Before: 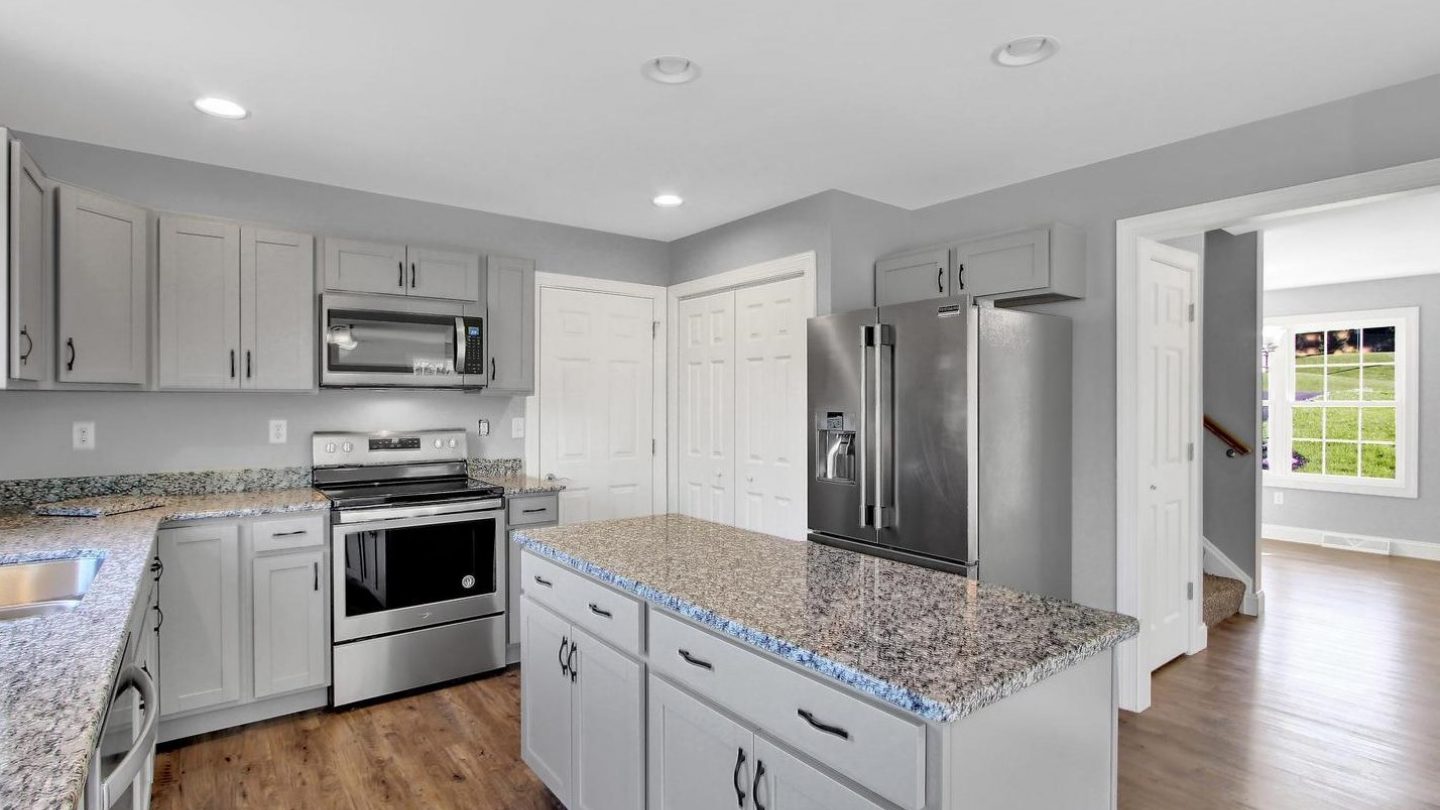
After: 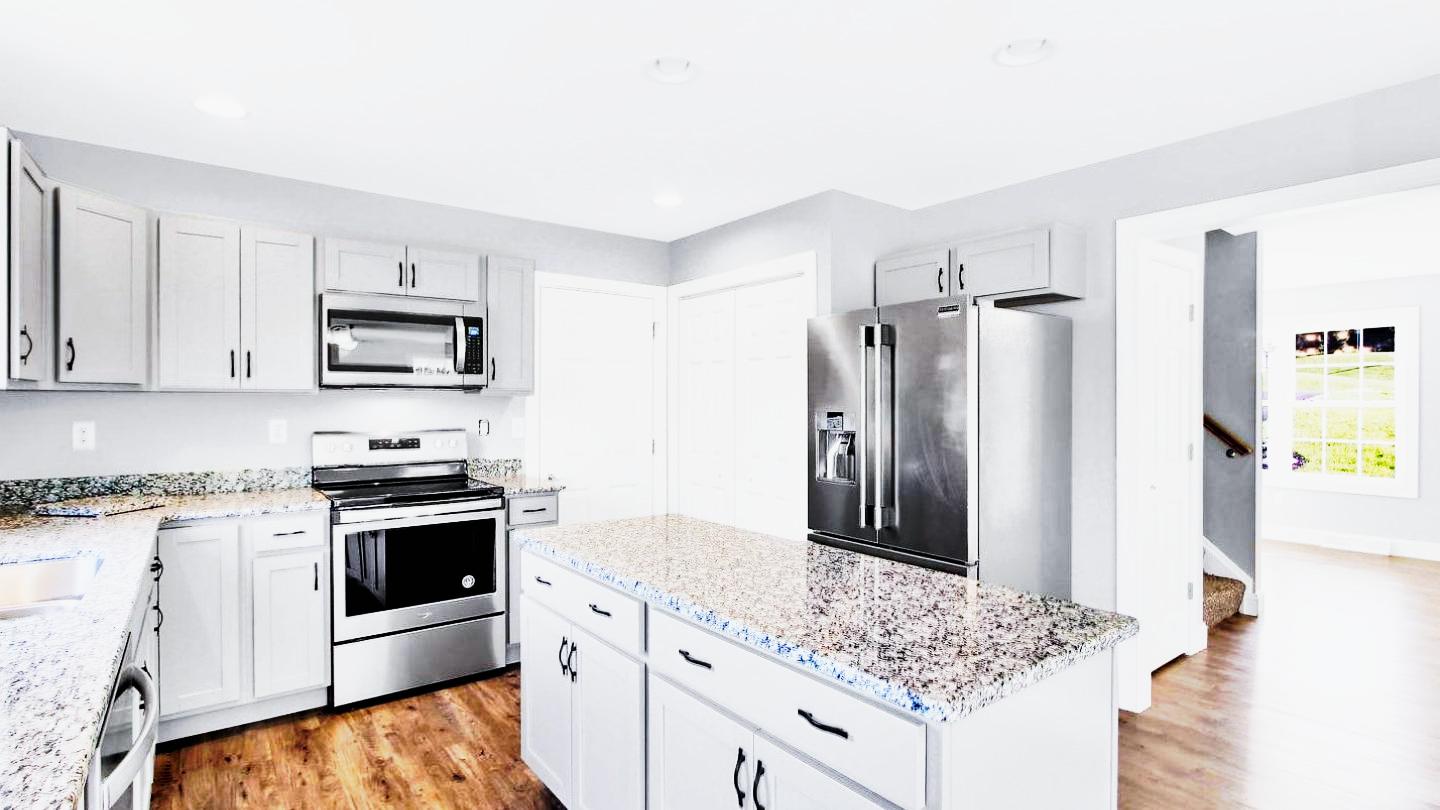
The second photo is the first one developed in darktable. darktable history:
sigmoid: contrast 1.7, skew -0.2, preserve hue 0%, red attenuation 0.1, red rotation 0.035, green attenuation 0.1, green rotation -0.017, blue attenuation 0.15, blue rotation -0.052, base primaries Rec2020
white balance: red 0.983, blue 1.036
tone curve: curves: ch0 [(0, 0) (0.003, 0.003) (0.011, 0.013) (0.025, 0.029) (0.044, 0.052) (0.069, 0.081) (0.1, 0.116) (0.136, 0.158) (0.177, 0.207) (0.224, 0.268) (0.277, 0.373) (0.335, 0.465) (0.399, 0.565) (0.468, 0.674) (0.543, 0.79) (0.623, 0.853) (0.709, 0.918) (0.801, 0.956) (0.898, 0.977) (1, 1)], preserve colors none
